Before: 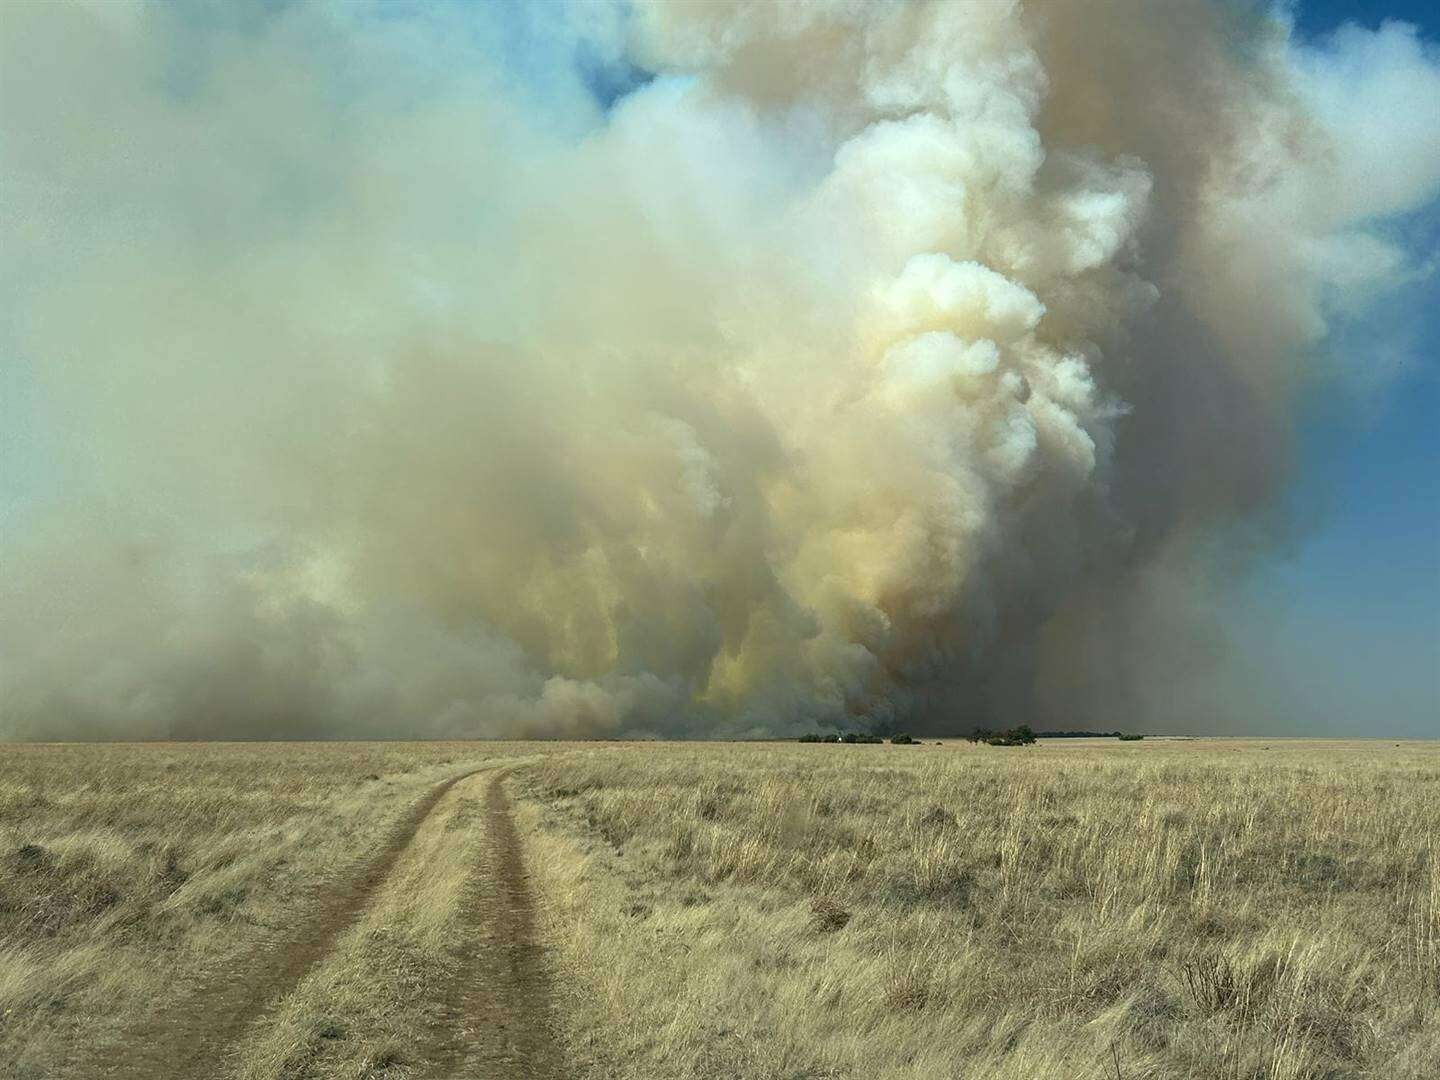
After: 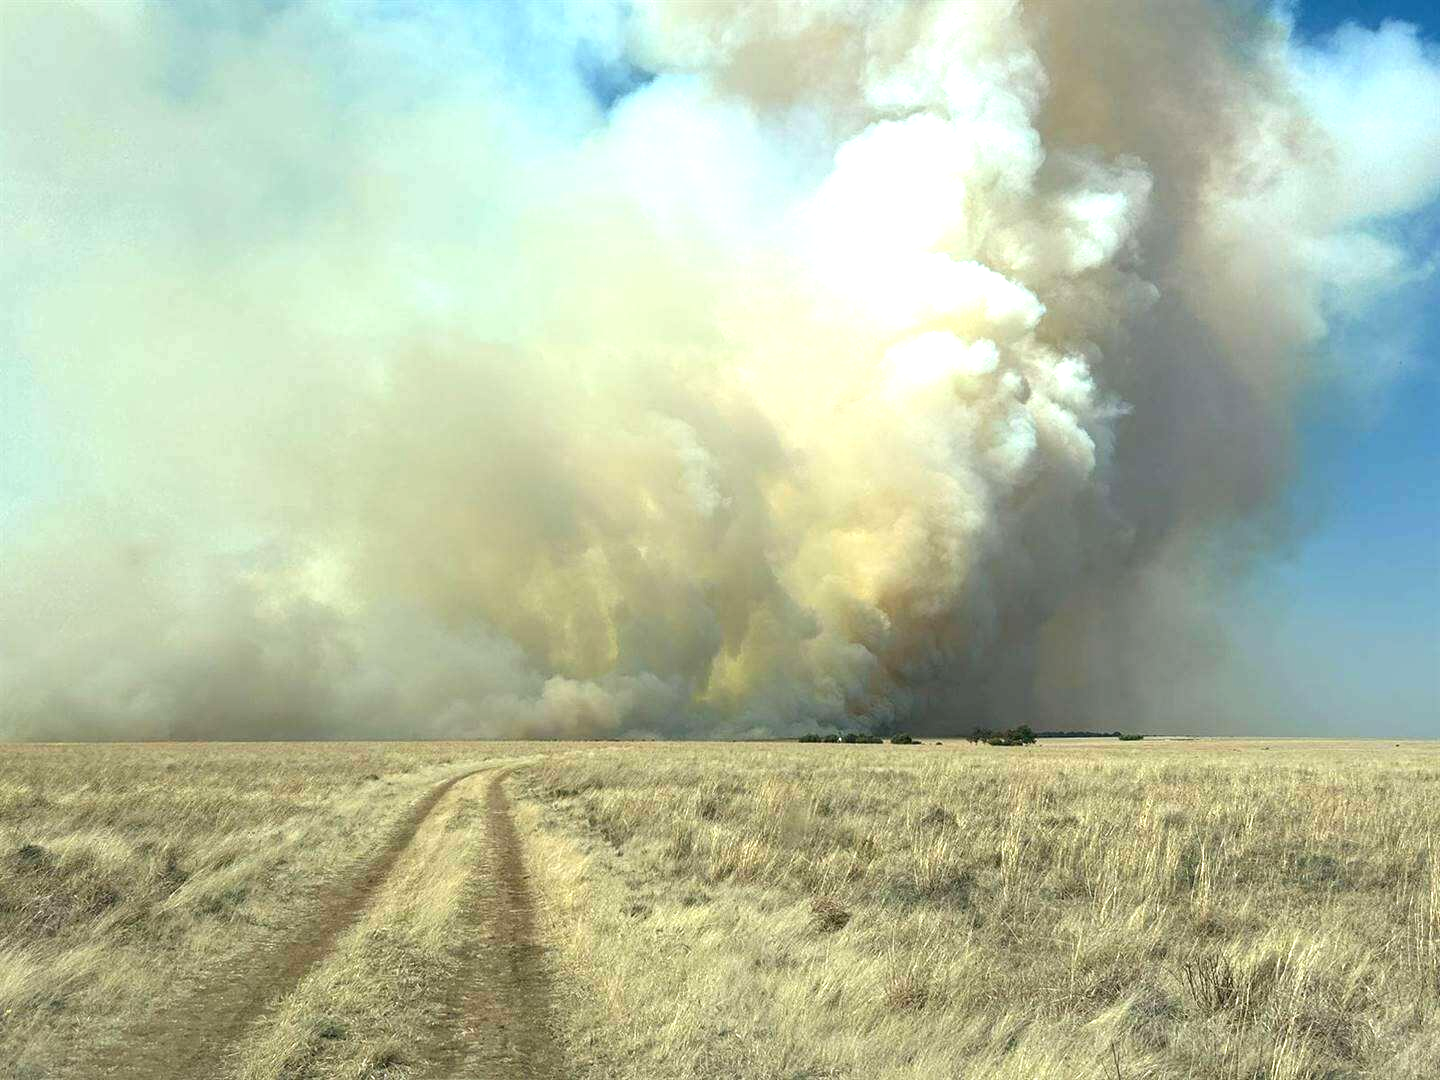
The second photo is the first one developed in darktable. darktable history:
exposure: exposure 0.76 EV, compensate highlight preservation false
